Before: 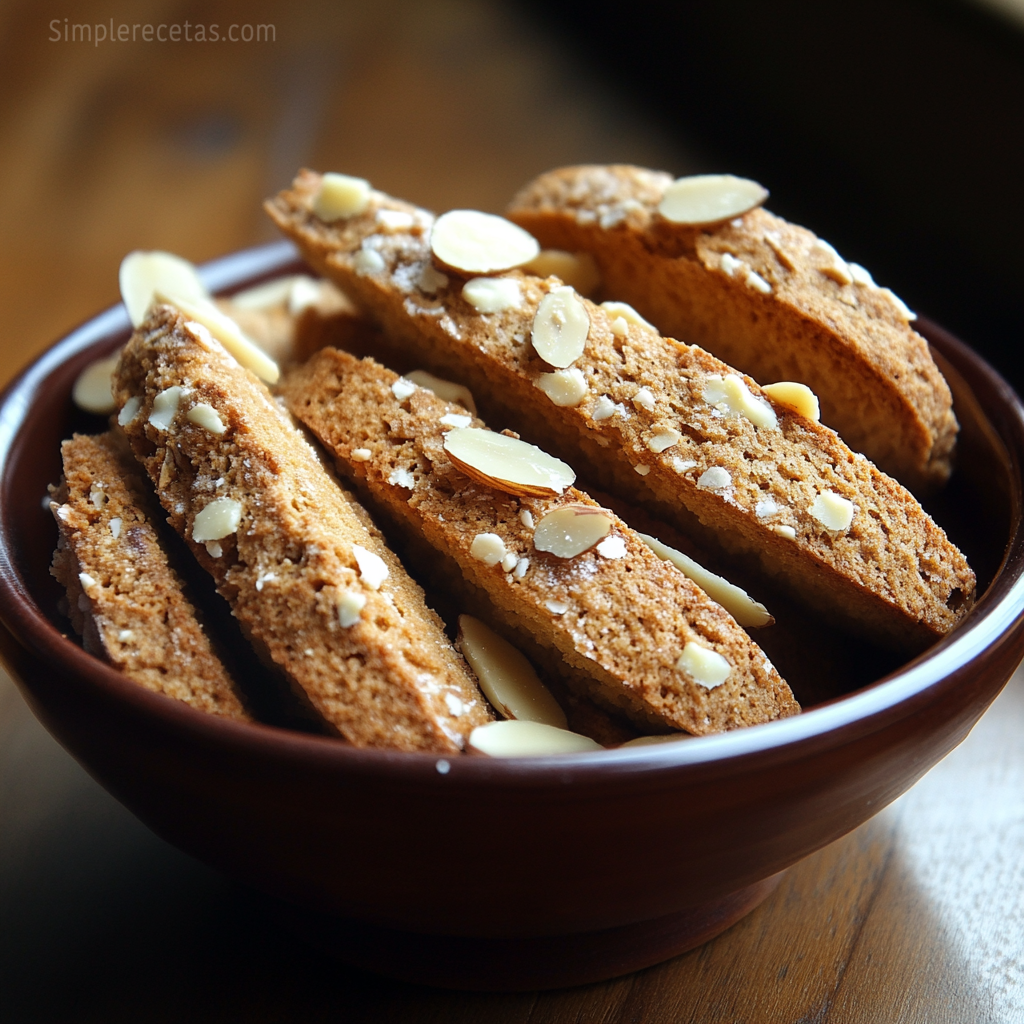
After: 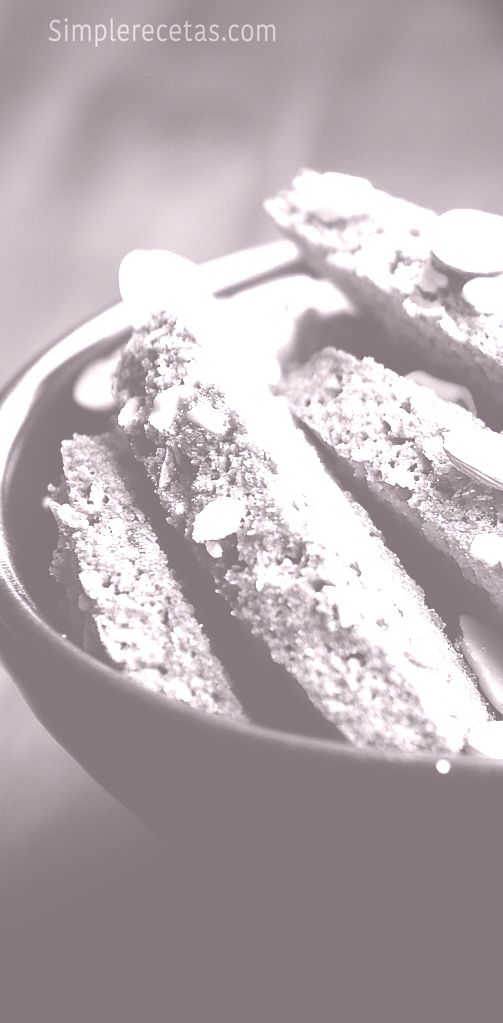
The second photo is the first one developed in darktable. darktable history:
sharpen: radius 1, threshold 1
white balance: red 0.766, blue 1.537
colorize: hue 25.2°, saturation 83%, source mix 82%, lightness 79%, version 1
crop and rotate: left 0%, top 0%, right 50.845%
filmic rgb: white relative exposure 2.2 EV, hardness 6.97
